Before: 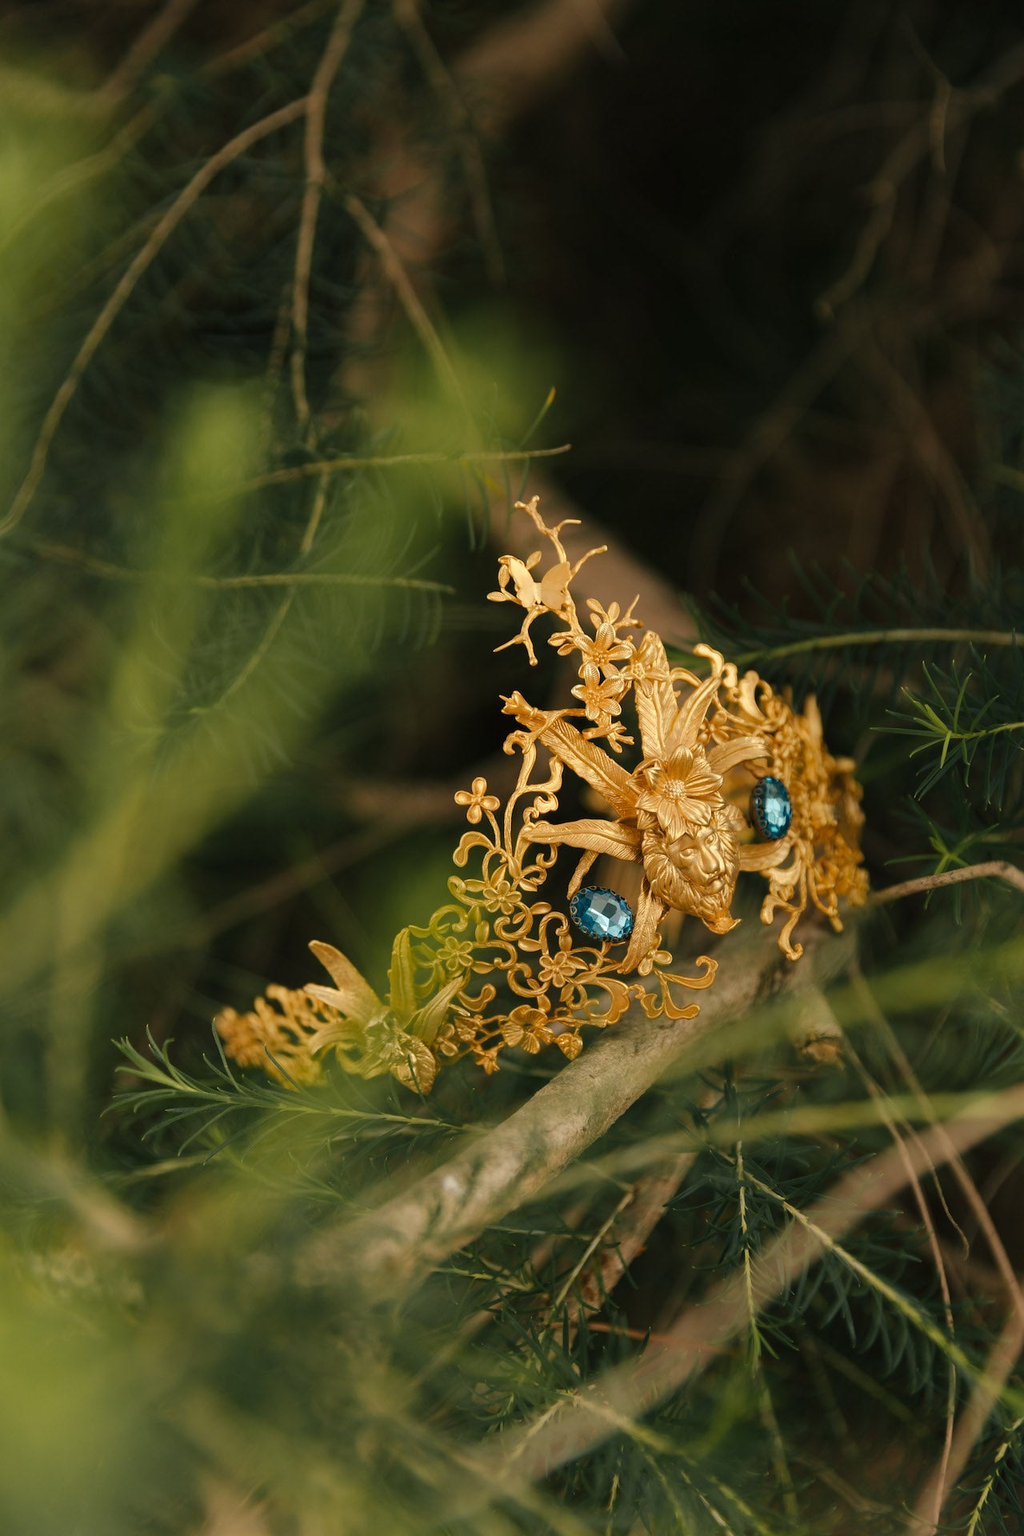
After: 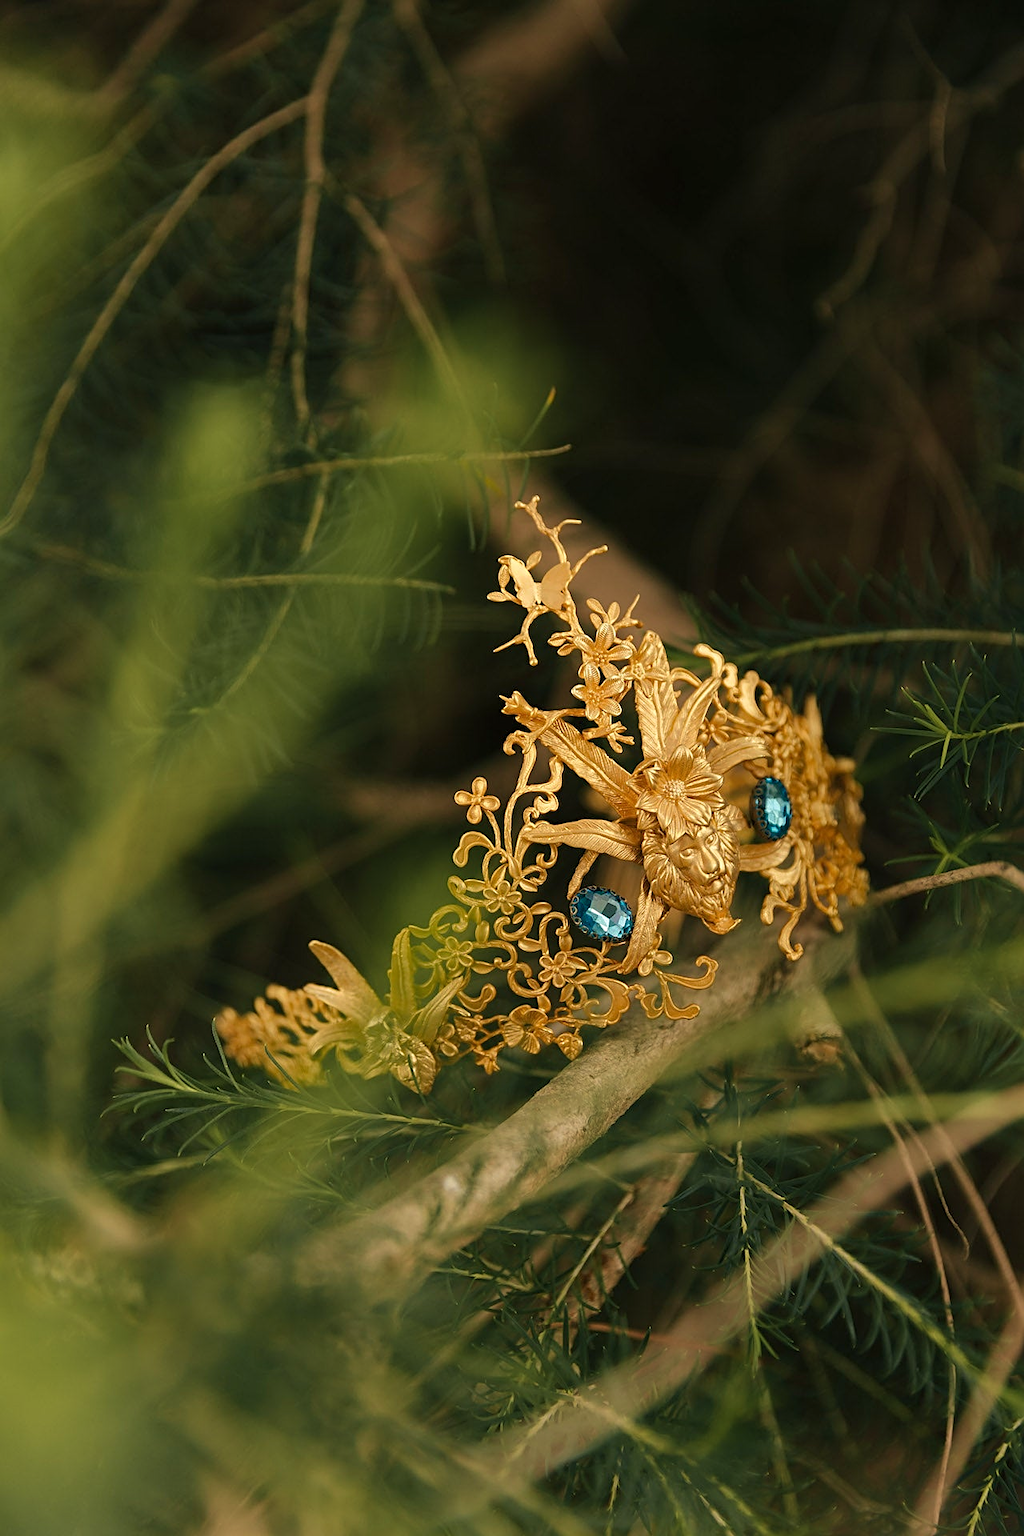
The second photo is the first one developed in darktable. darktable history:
velvia: on, module defaults
sharpen: on, module defaults
tone equalizer: on, module defaults
